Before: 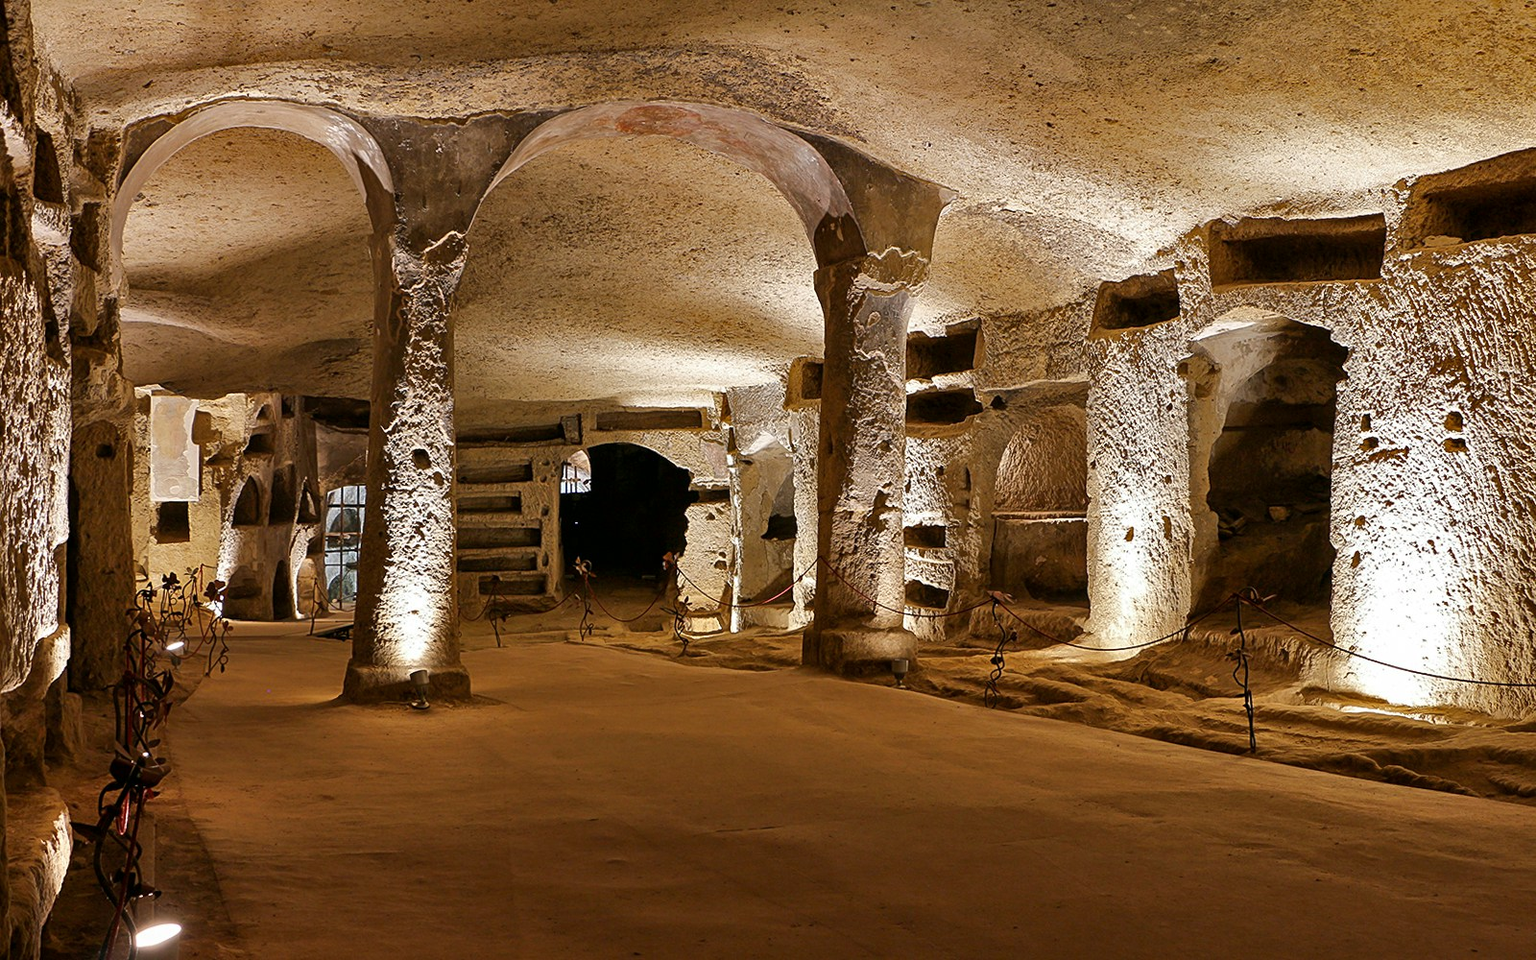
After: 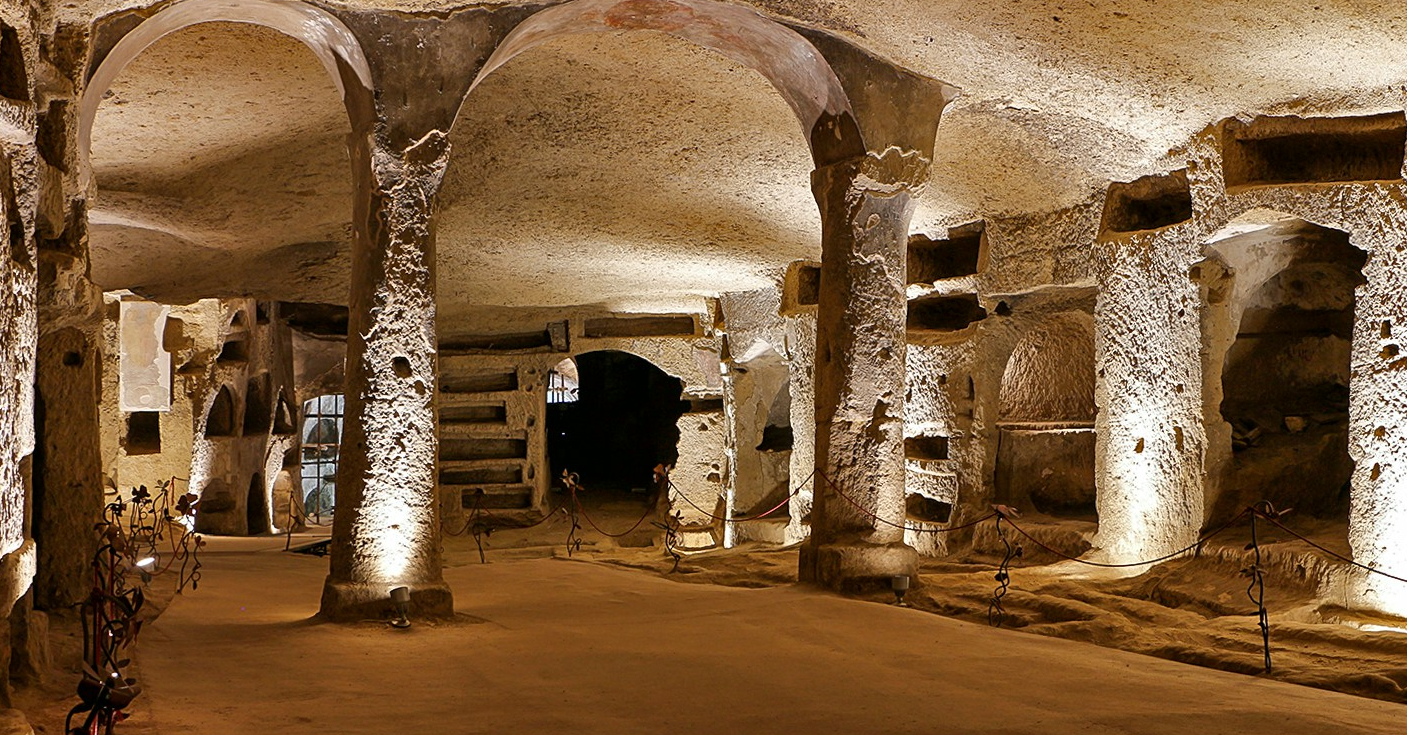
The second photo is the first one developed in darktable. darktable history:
crop and rotate: left 2.327%, top 11.165%, right 9.687%, bottom 15.301%
color correction: highlights b* -0.005
